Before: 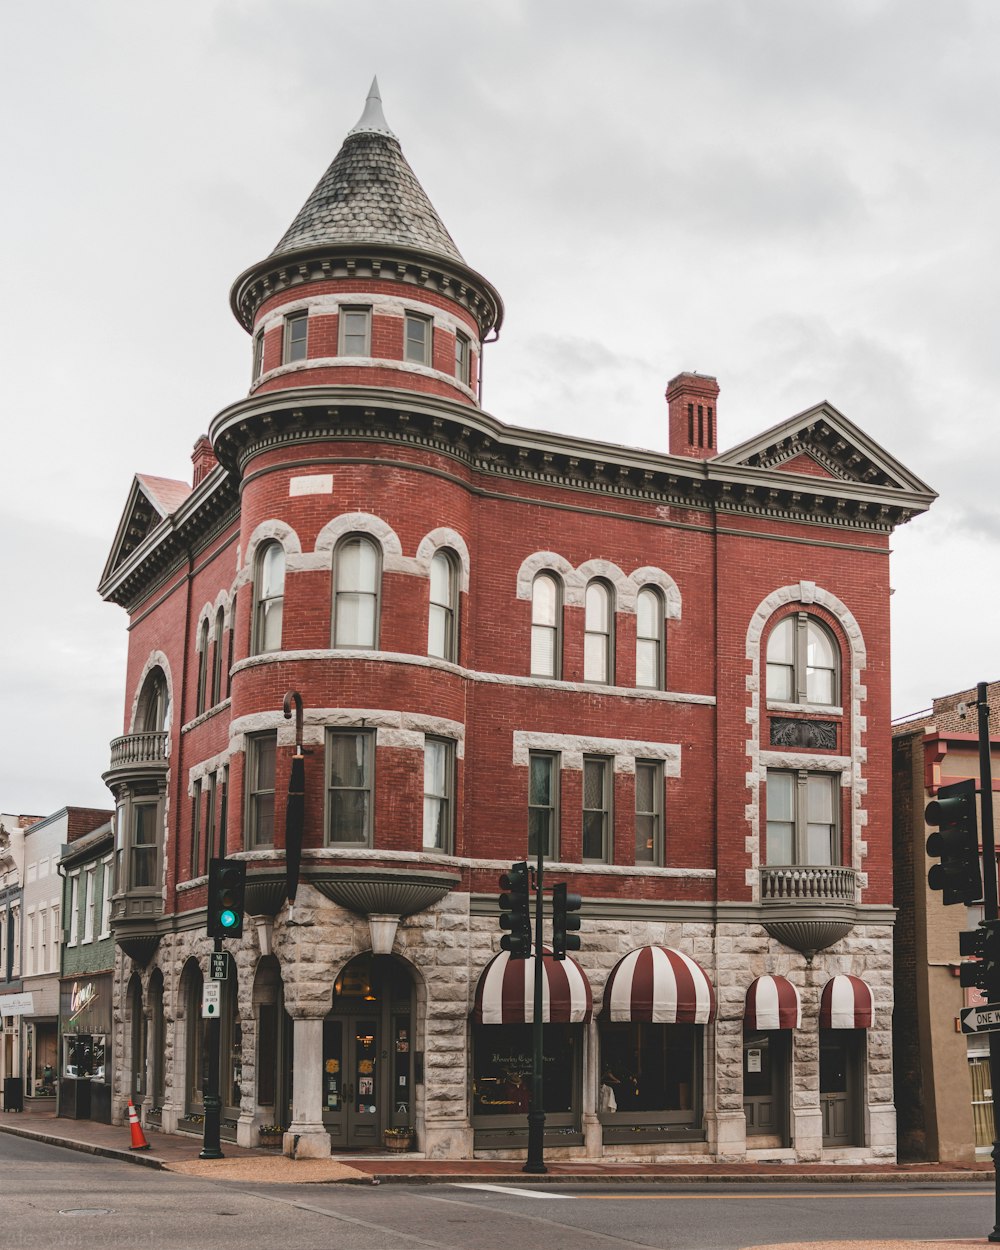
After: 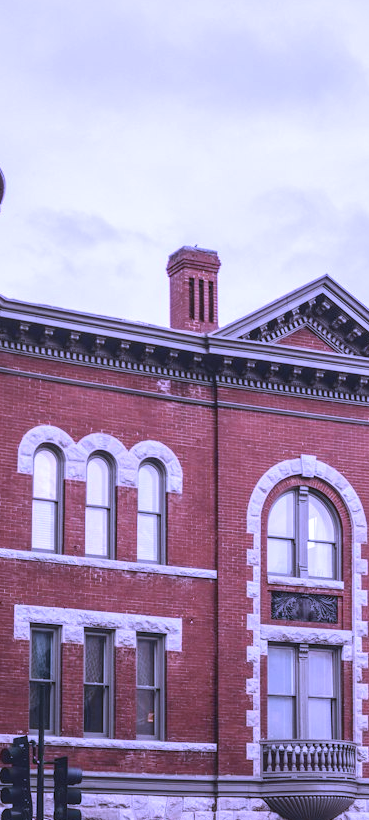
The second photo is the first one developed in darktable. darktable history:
local contrast: on, module defaults
white balance: red 0.98, blue 1.61
crop and rotate: left 49.936%, top 10.094%, right 13.136%, bottom 24.256%
